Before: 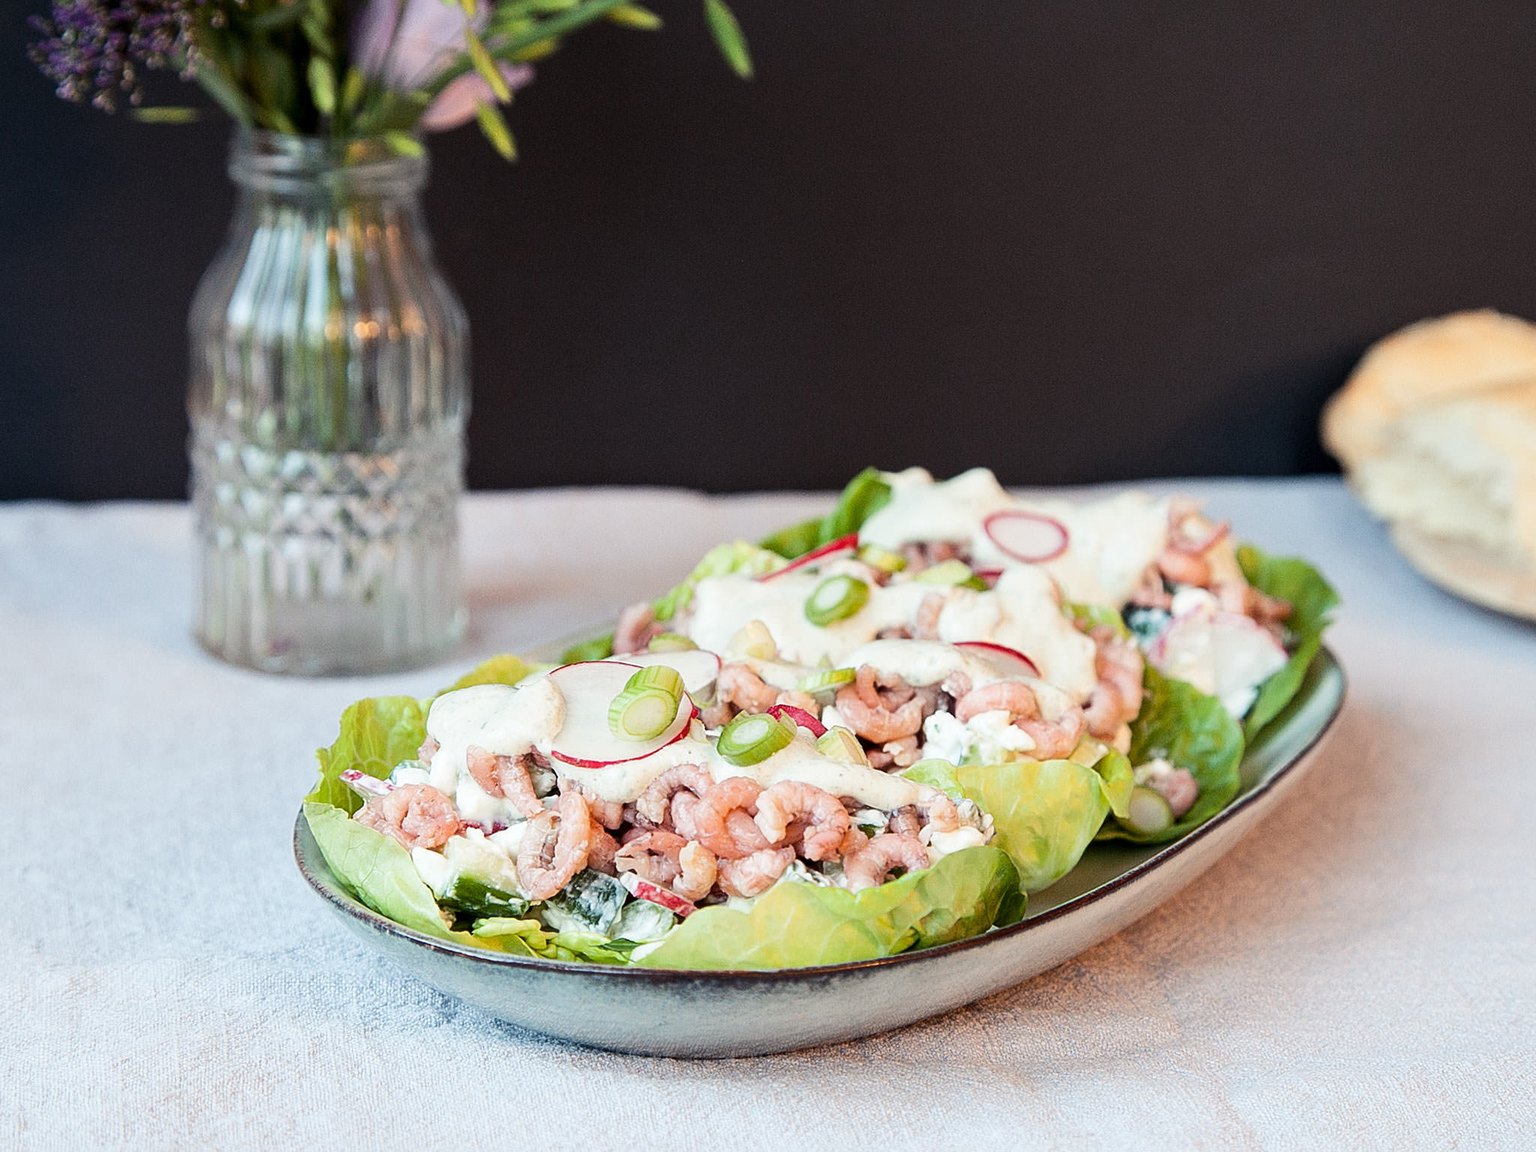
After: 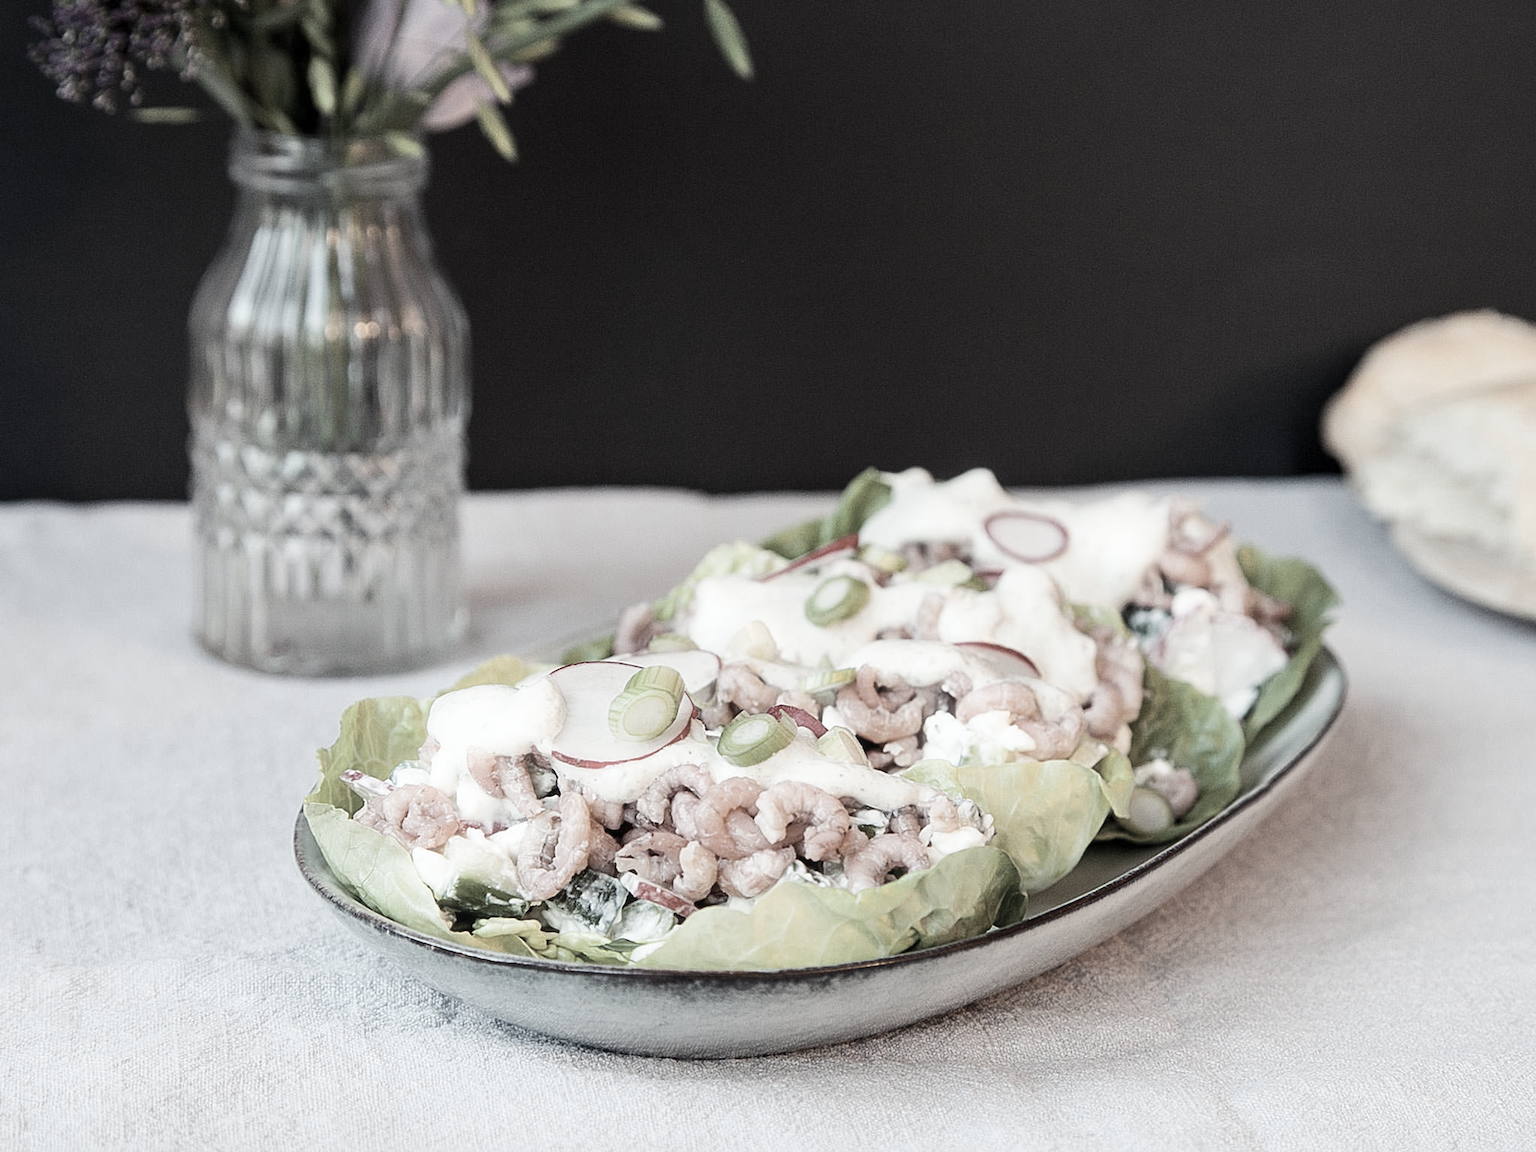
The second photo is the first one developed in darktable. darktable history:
color correction: saturation 0.3
bloom: size 9%, threshold 100%, strength 7%
